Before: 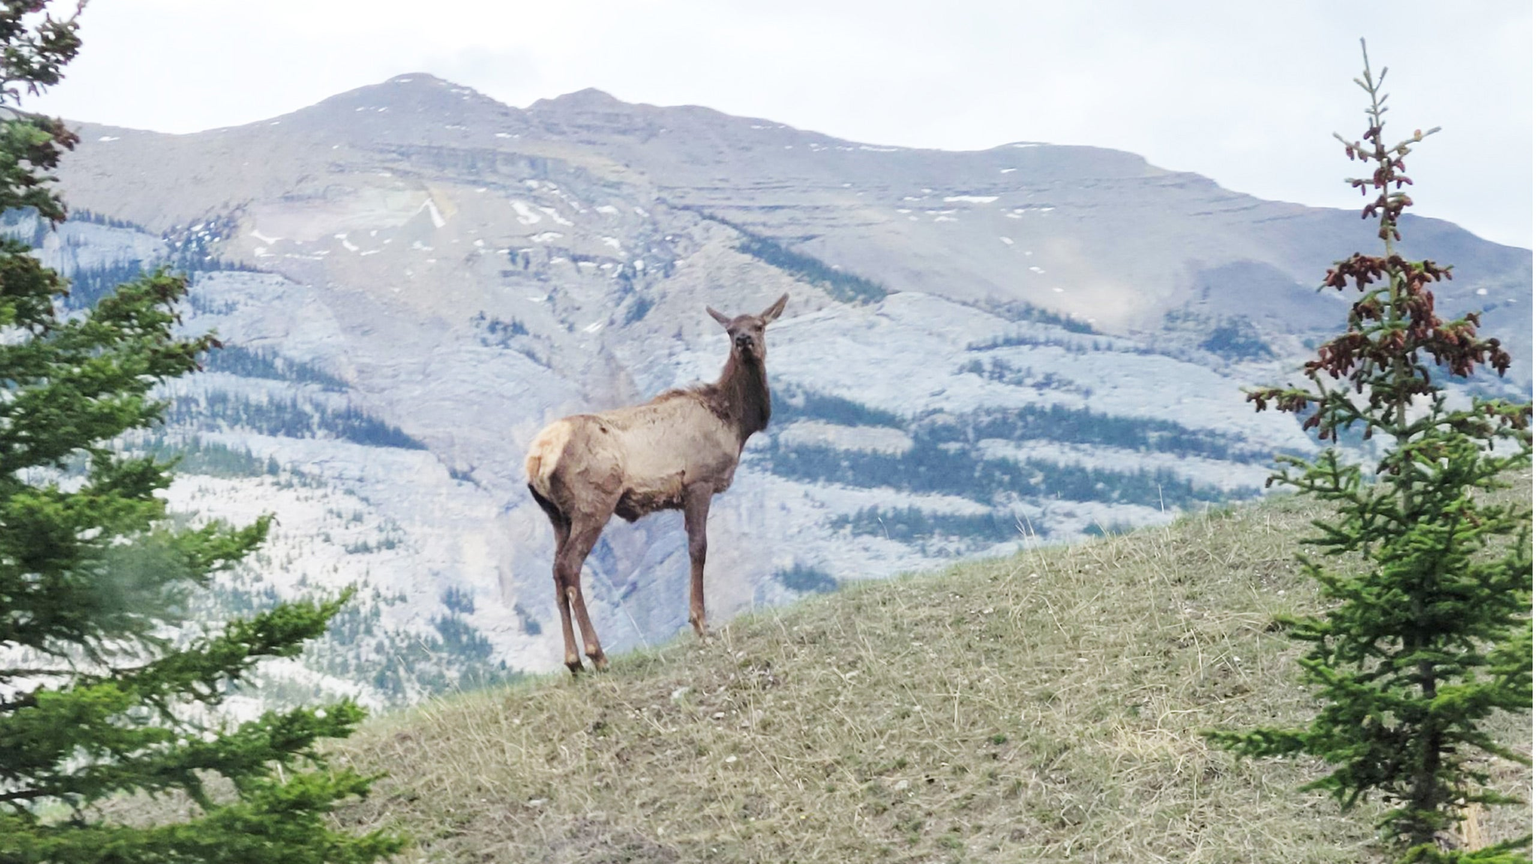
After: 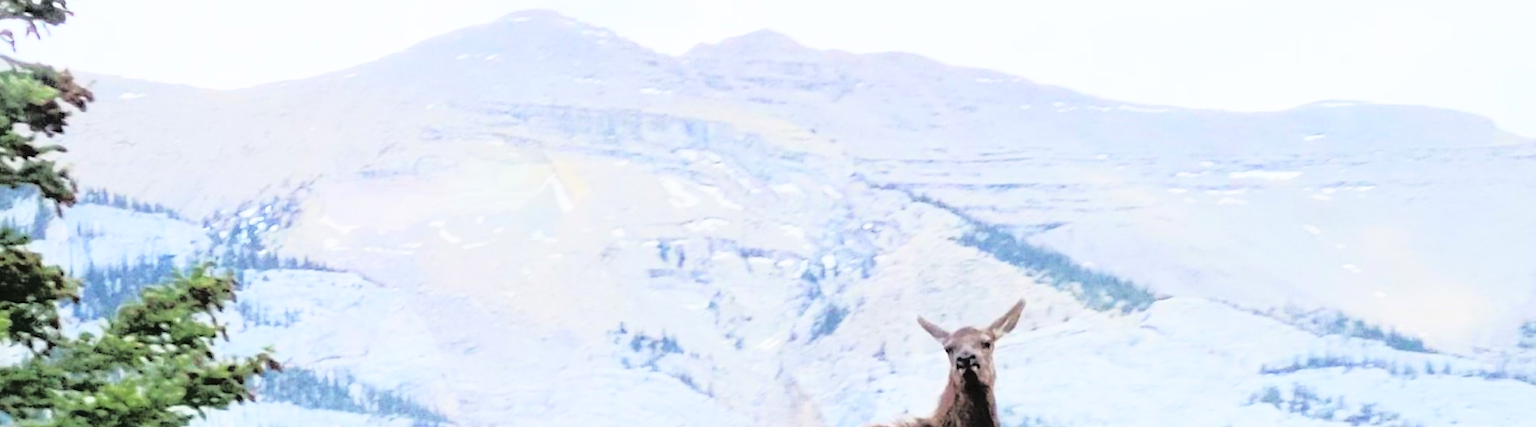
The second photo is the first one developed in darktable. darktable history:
crop: left 0.552%, top 7.64%, right 23.318%, bottom 54.687%
base curve: curves: ch0 [(0, 0) (0.028, 0.03) (0.121, 0.232) (0.46, 0.748) (0.859, 0.968) (1, 1)]
tone equalizer: -8 EV -1.84 EV, -7 EV -1.15 EV, -6 EV -1.59 EV, edges refinement/feathering 500, mask exposure compensation -1.57 EV, preserve details no
